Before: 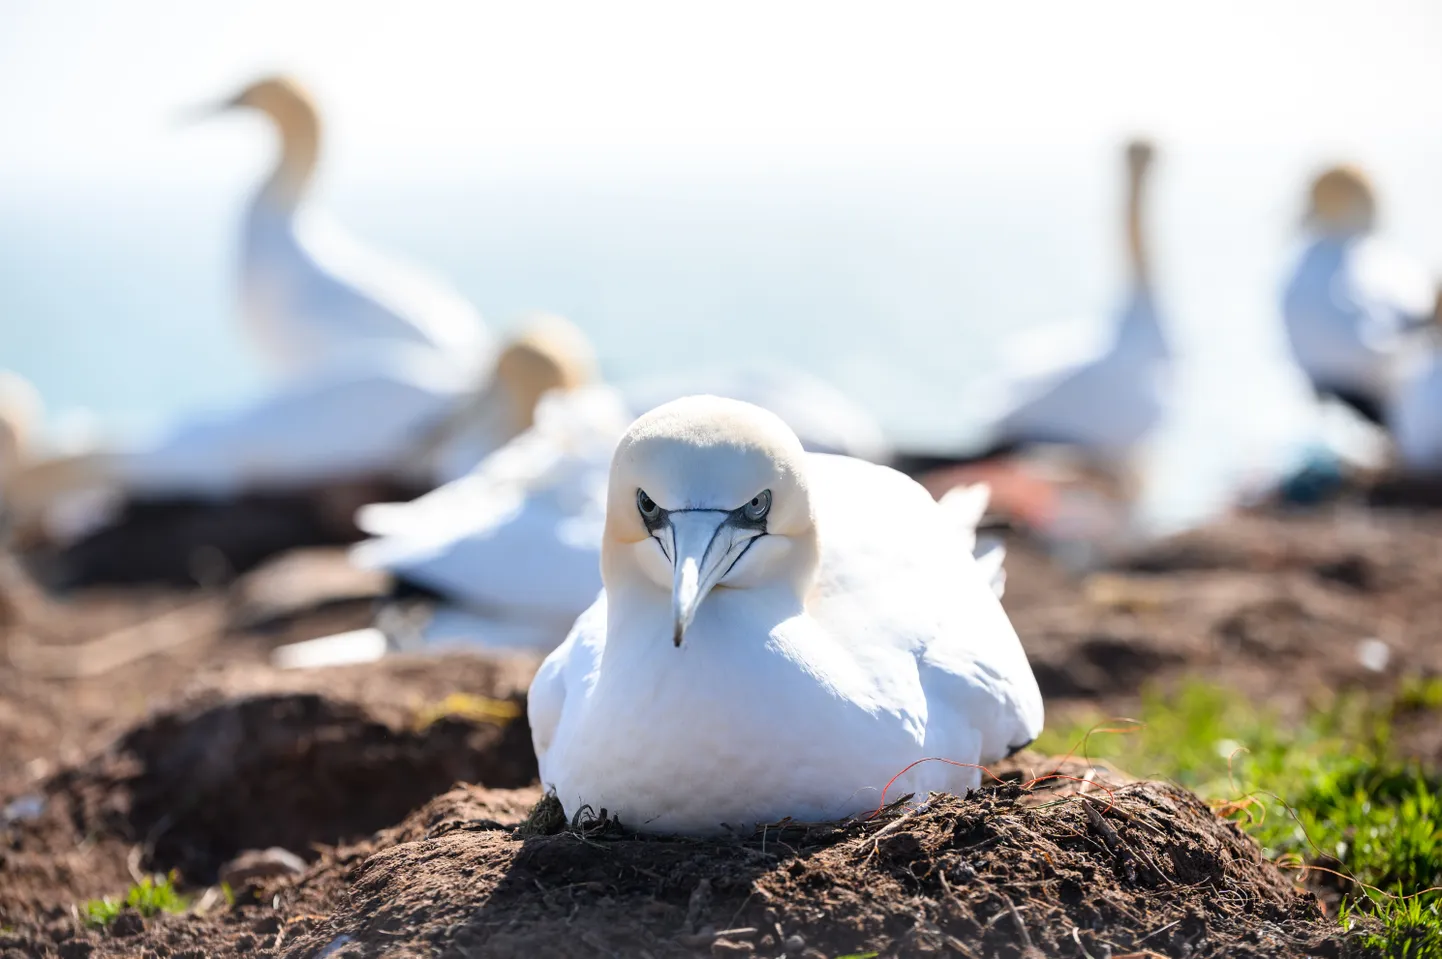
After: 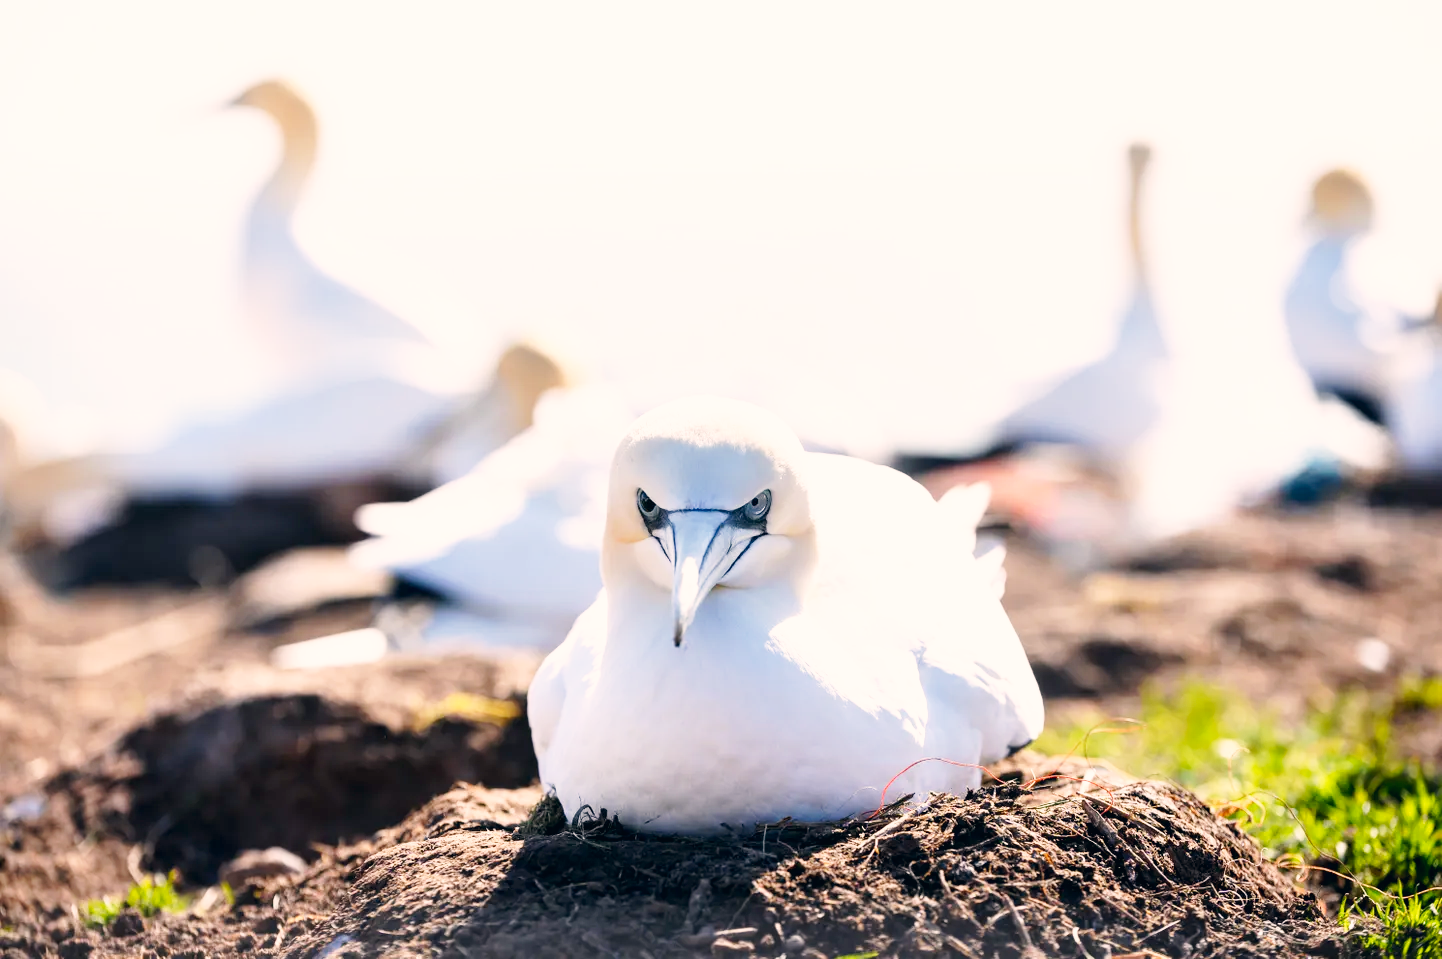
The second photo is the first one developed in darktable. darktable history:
base curve: curves: ch0 [(0, 0) (0.005, 0.002) (0.15, 0.3) (0.4, 0.7) (0.75, 0.95) (1, 1)], preserve colors none
color correction: highlights a* 5.38, highlights b* 5.3, shadows a* -4.26, shadows b* -5.11
